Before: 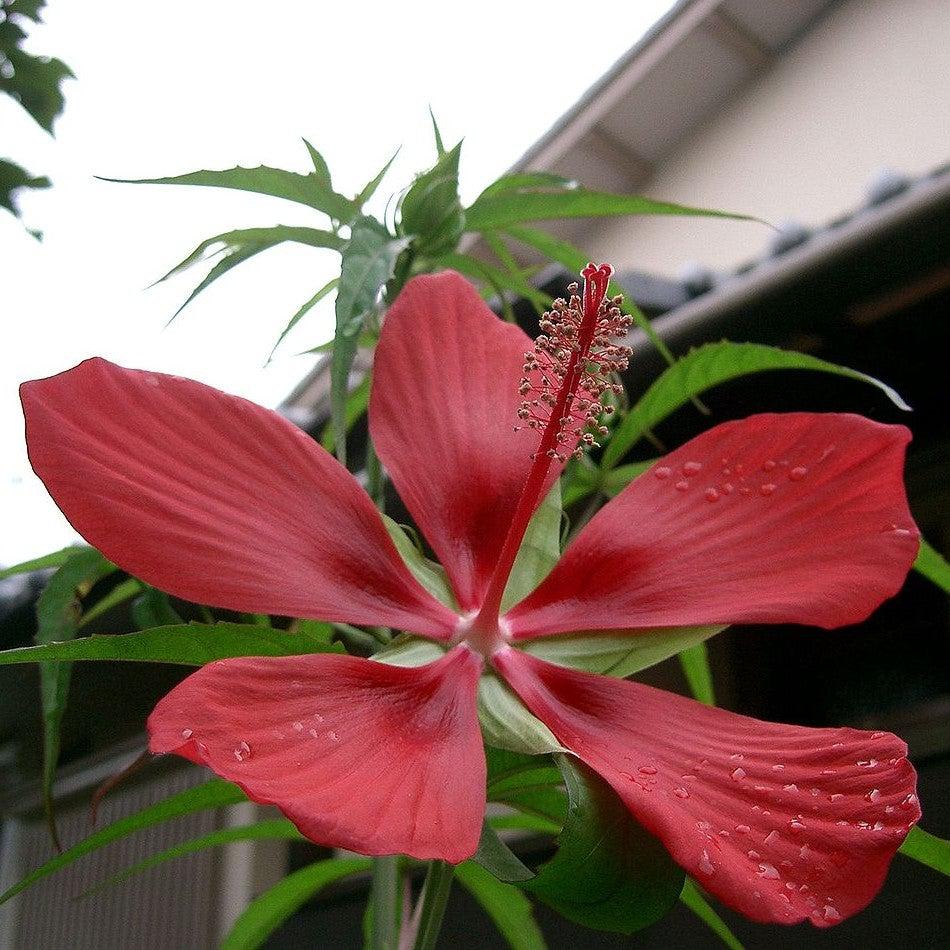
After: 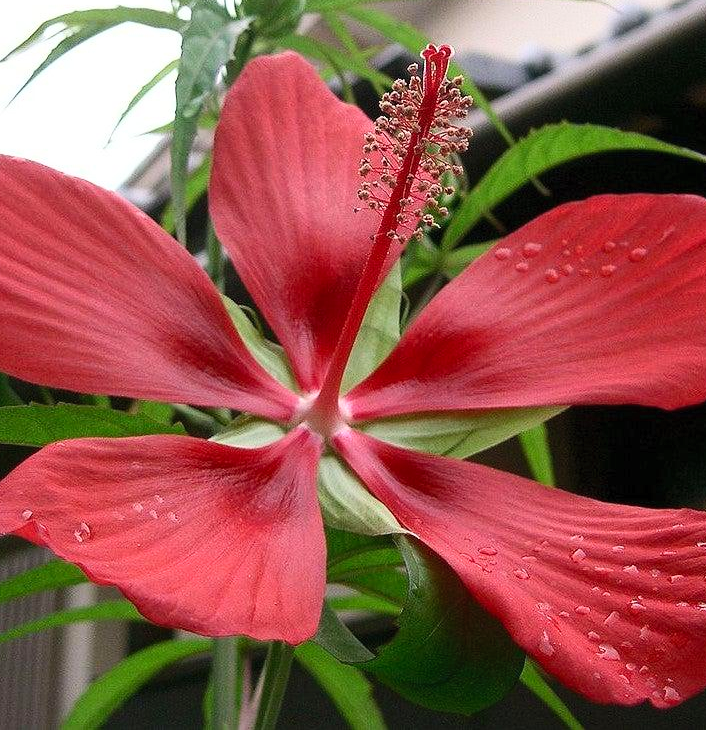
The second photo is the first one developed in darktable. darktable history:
contrast brightness saturation: contrast 0.201, brightness 0.153, saturation 0.138
crop: left 16.862%, top 23.092%, right 8.784%
